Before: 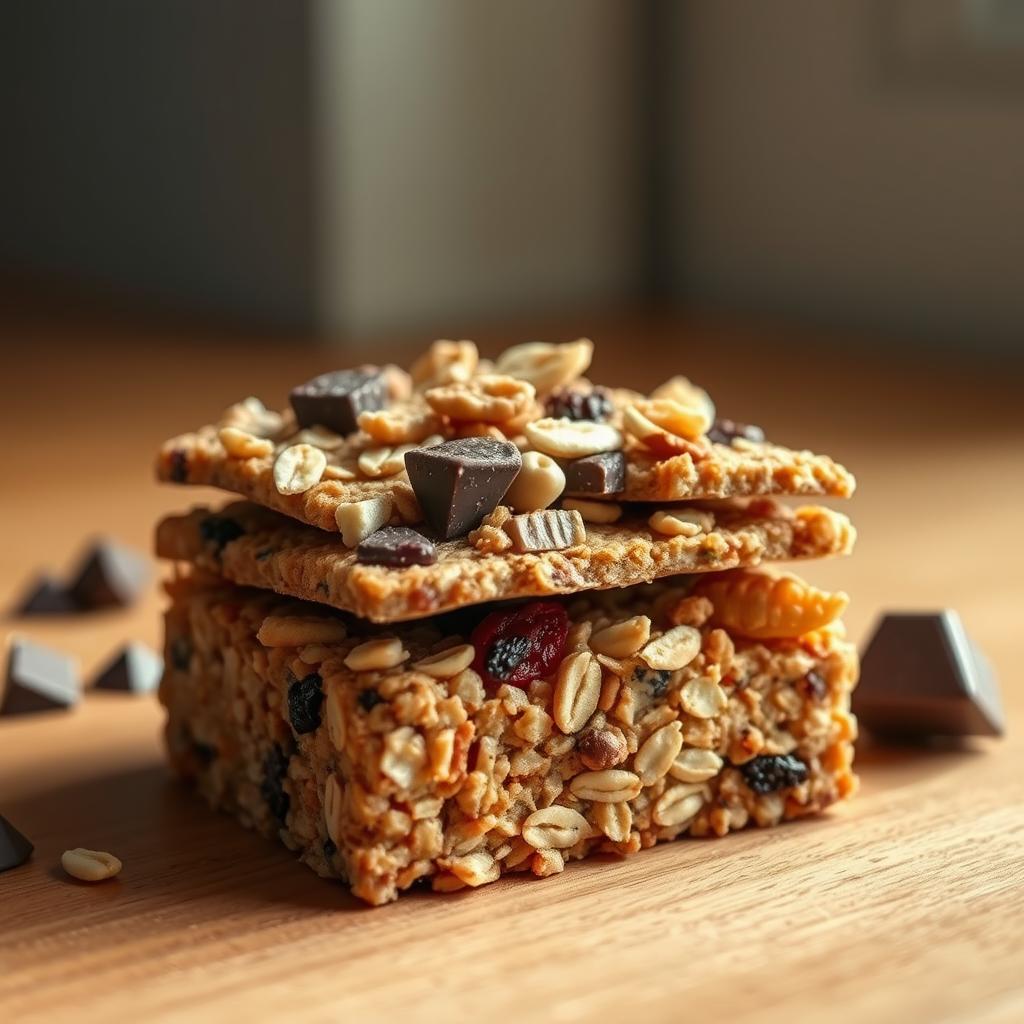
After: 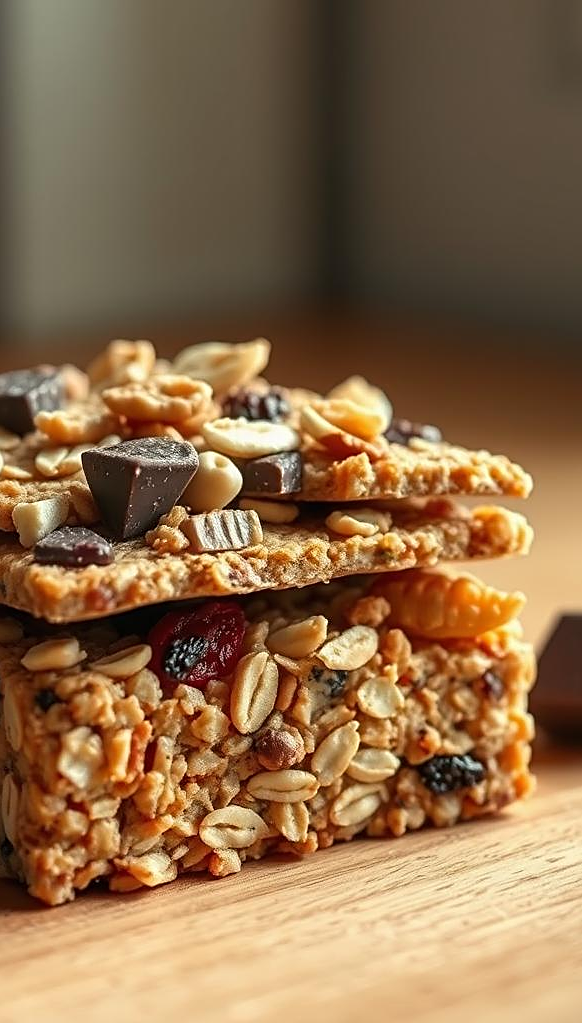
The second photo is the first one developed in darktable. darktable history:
sharpen: on, module defaults
crop: left 31.573%, top 0.018%, right 11.584%
